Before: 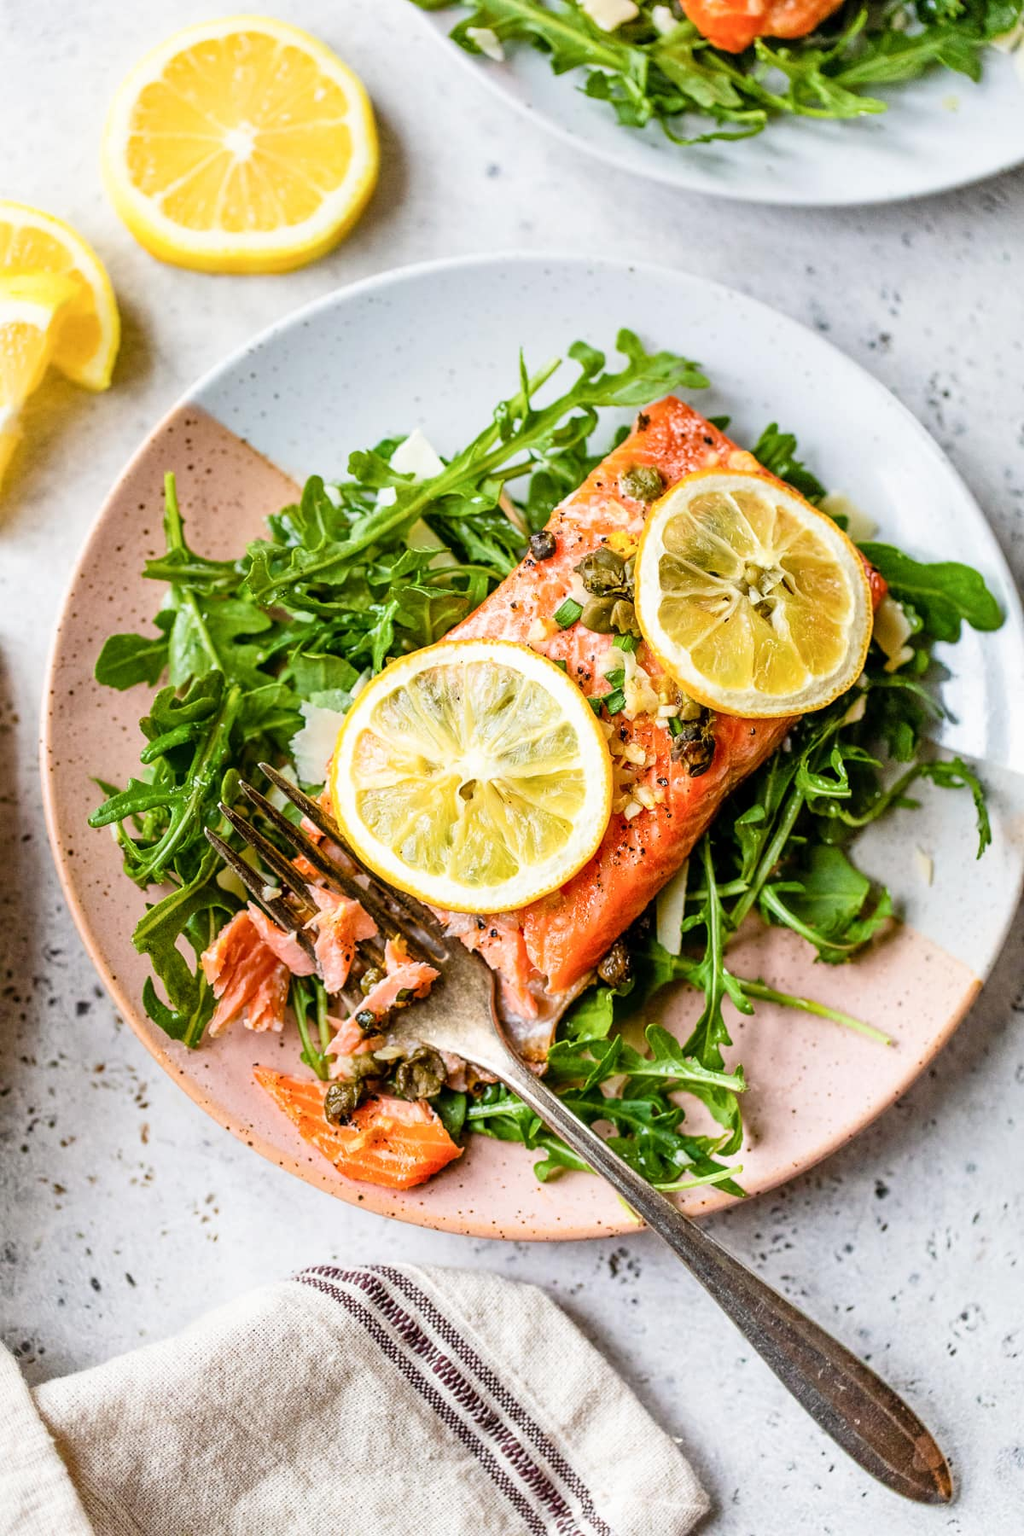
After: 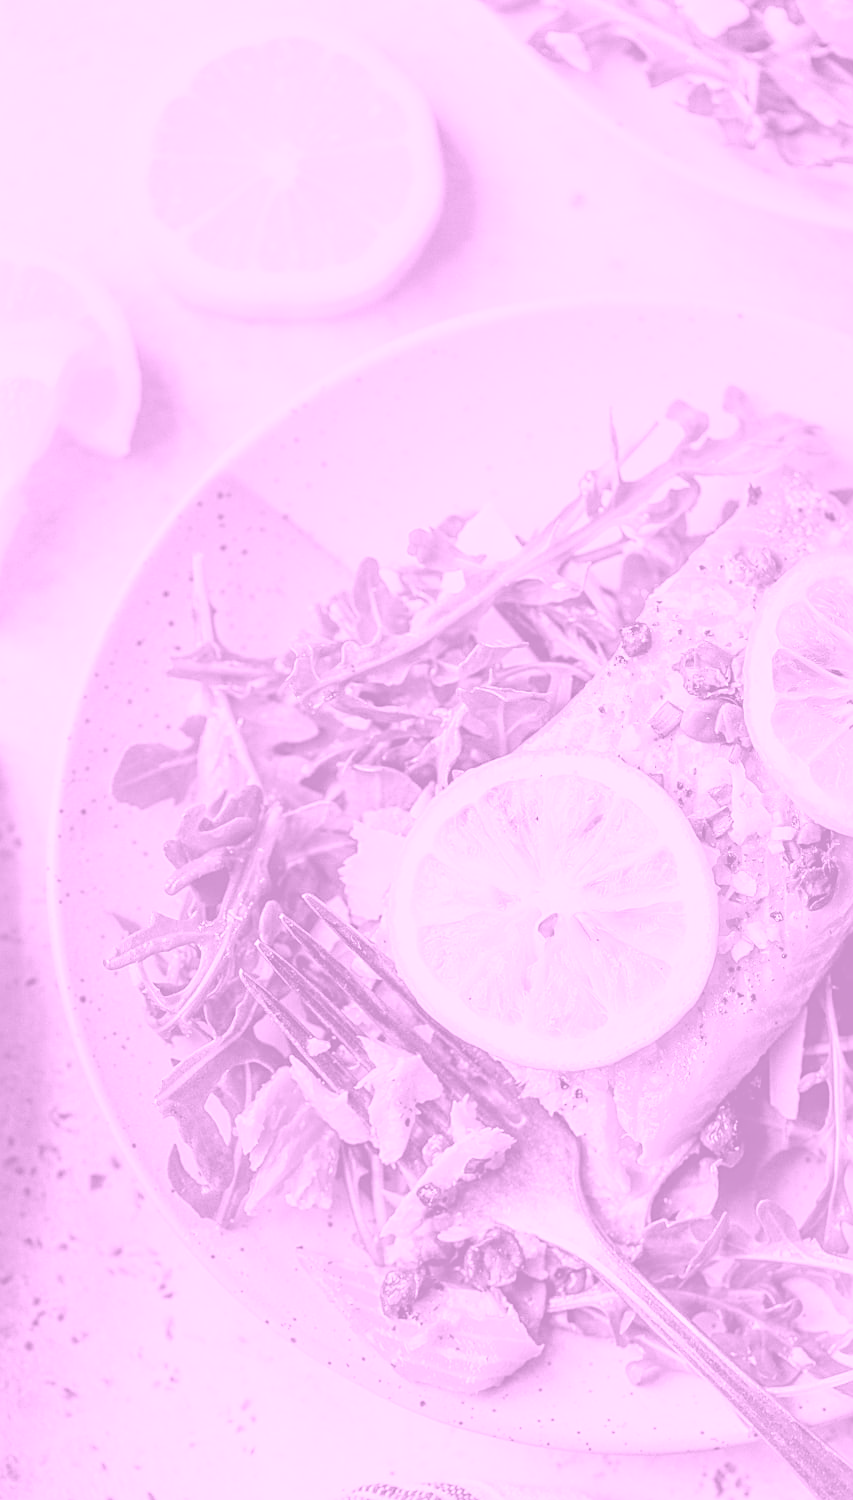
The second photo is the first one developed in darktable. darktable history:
sharpen: on, module defaults
crop: right 28.885%, bottom 16.626%
colorize: hue 331.2°, saturation 69%, source mix 30.28%, lightness 69.02%, version 1
